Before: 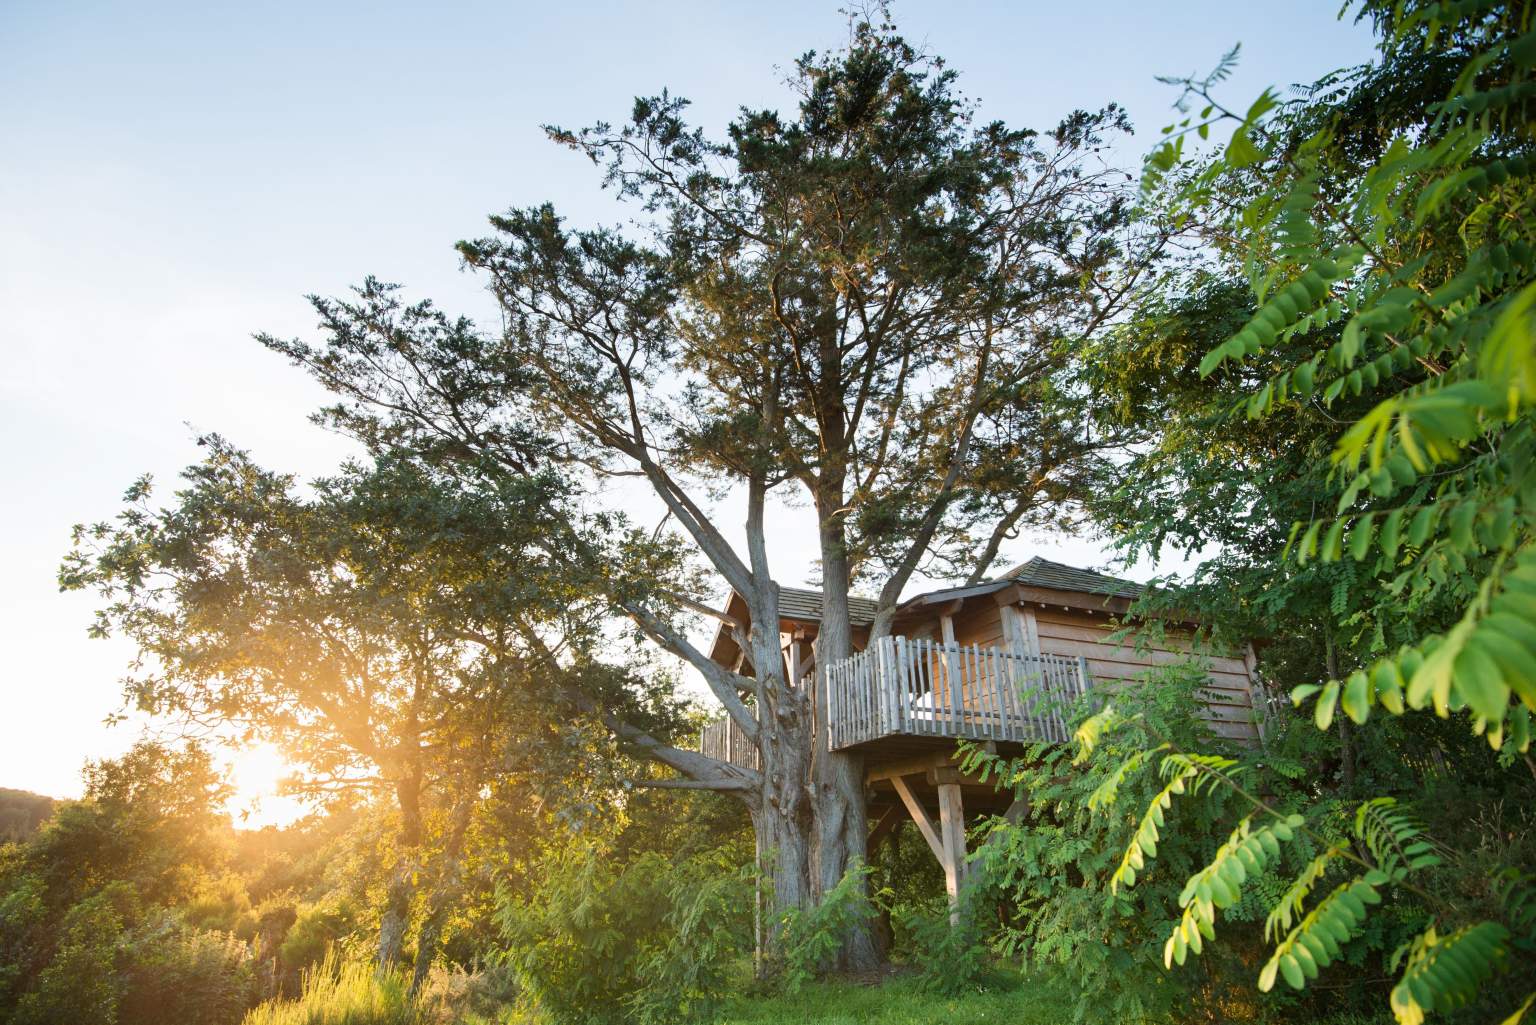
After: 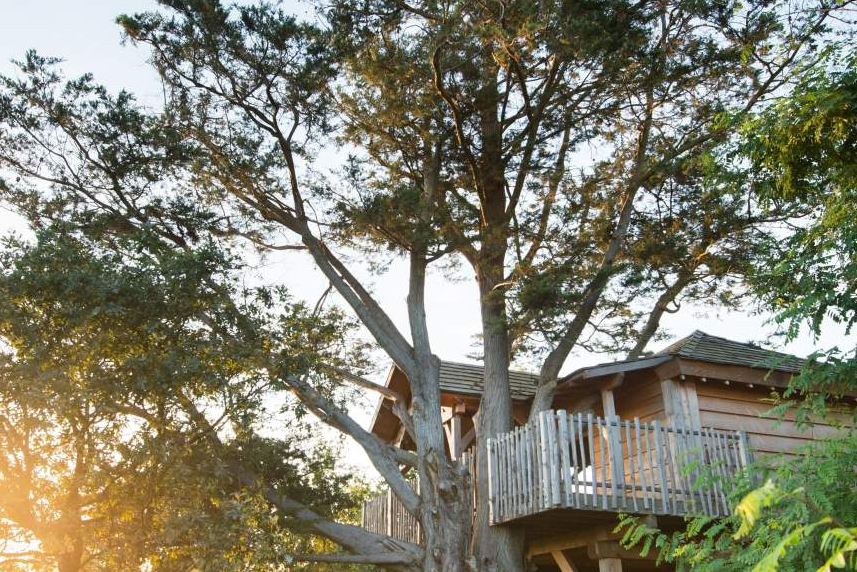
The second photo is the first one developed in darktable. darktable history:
tone equalizer: on, module defaults
crop and rotate: left 22.13%, top 22.054%, right 22.026%, bottom 22.102%
